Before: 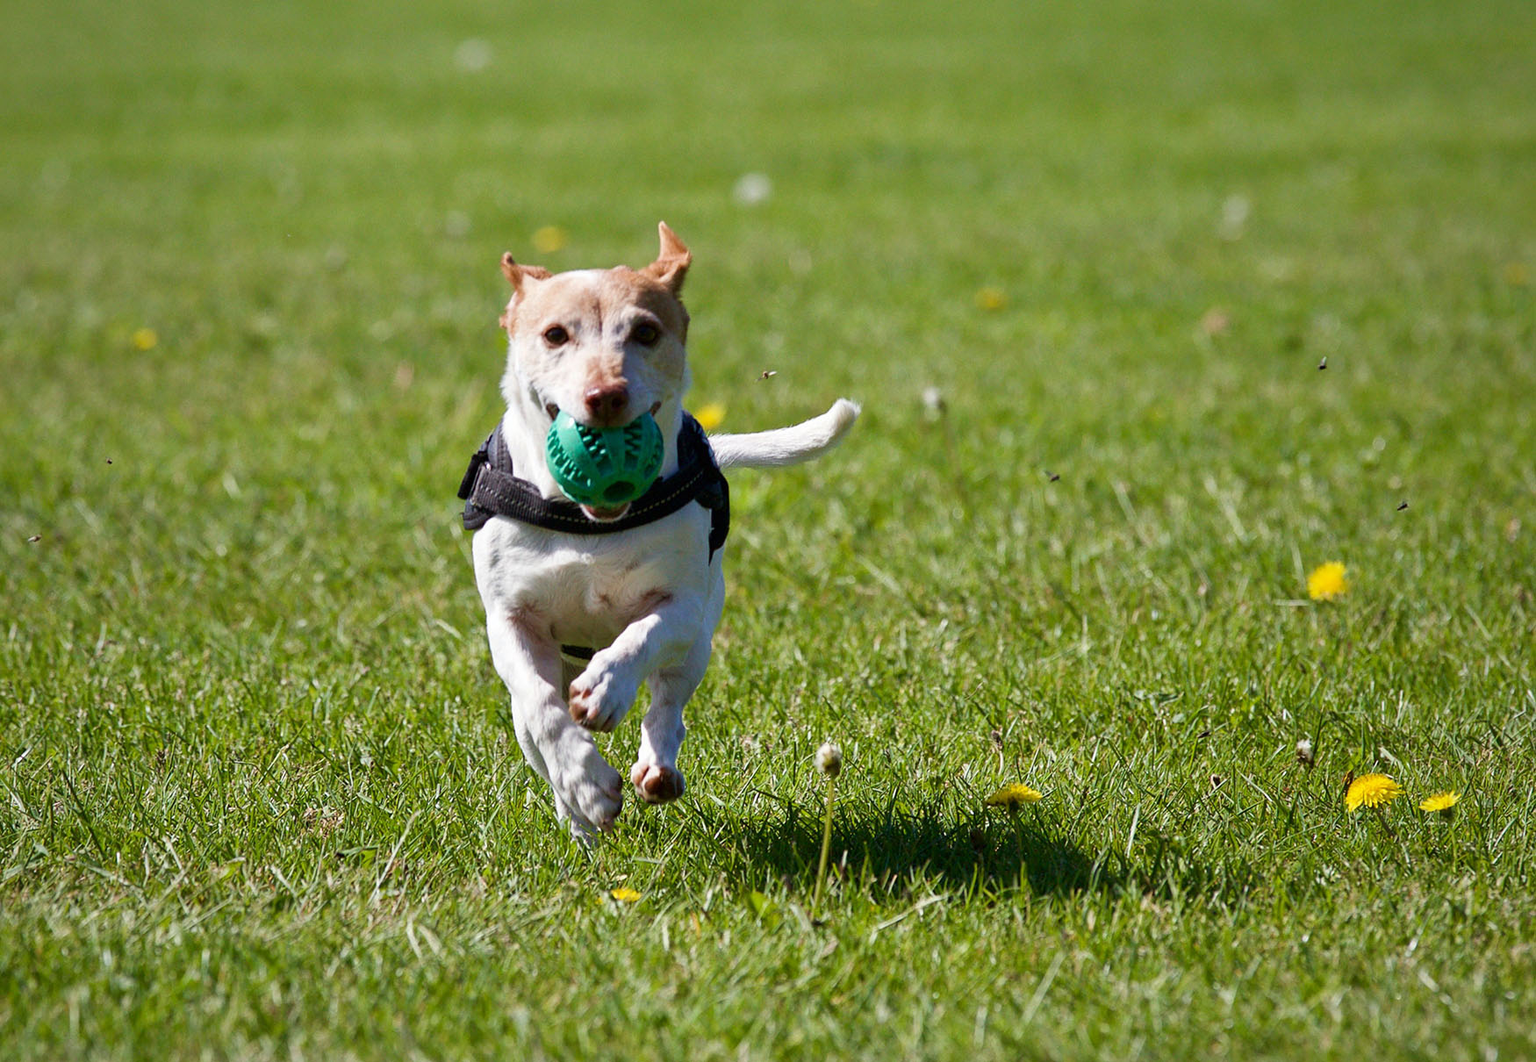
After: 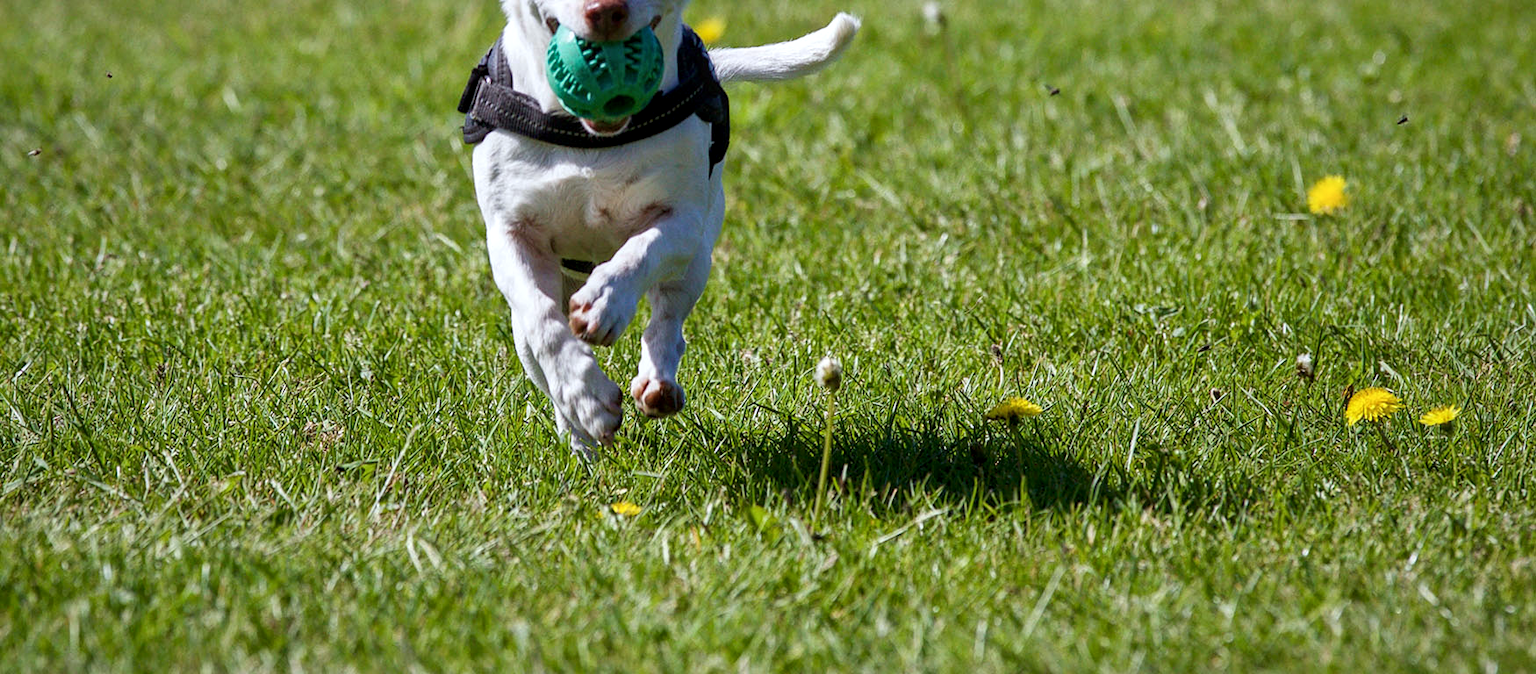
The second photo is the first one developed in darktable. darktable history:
local contrast: on, module defaults
crop and rotate: top 36.435%
white balance: red 0.976, blue 1.04
